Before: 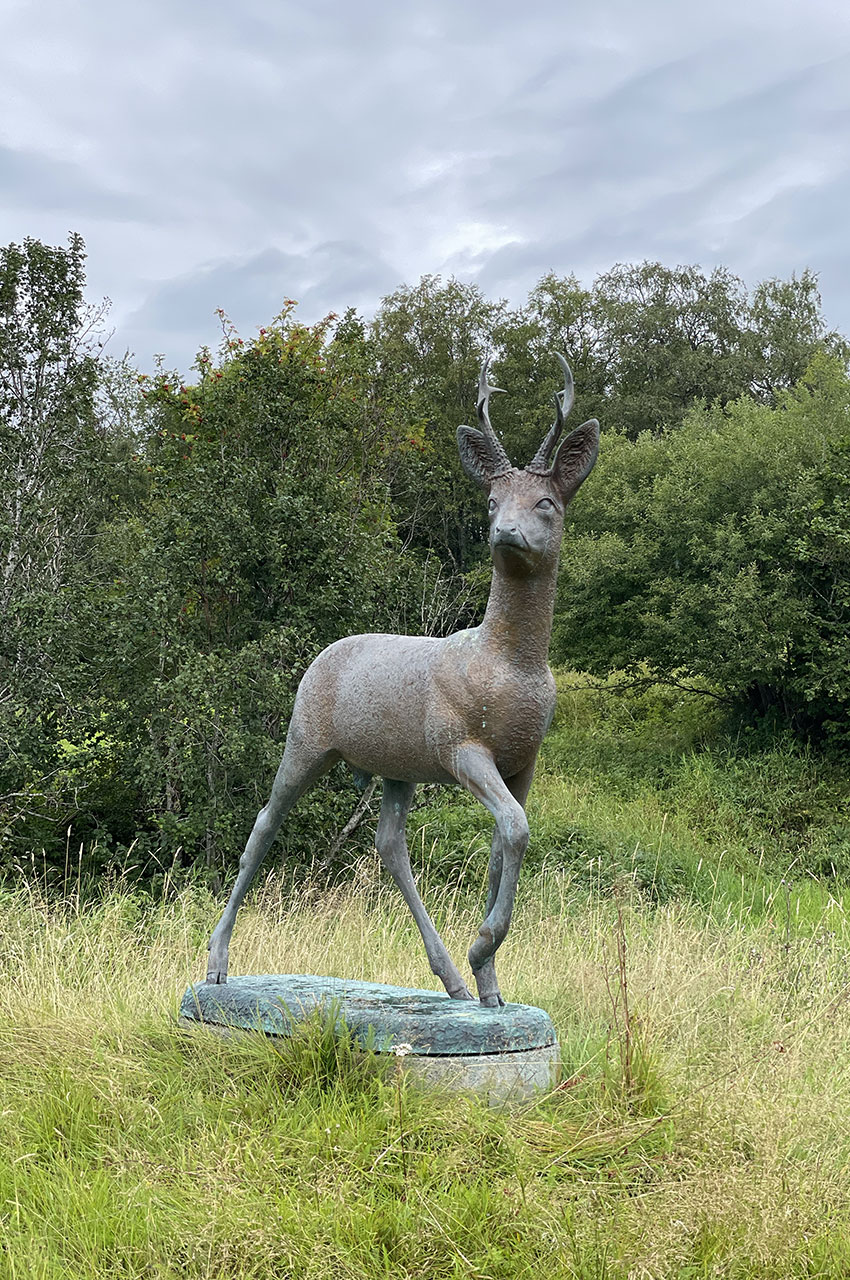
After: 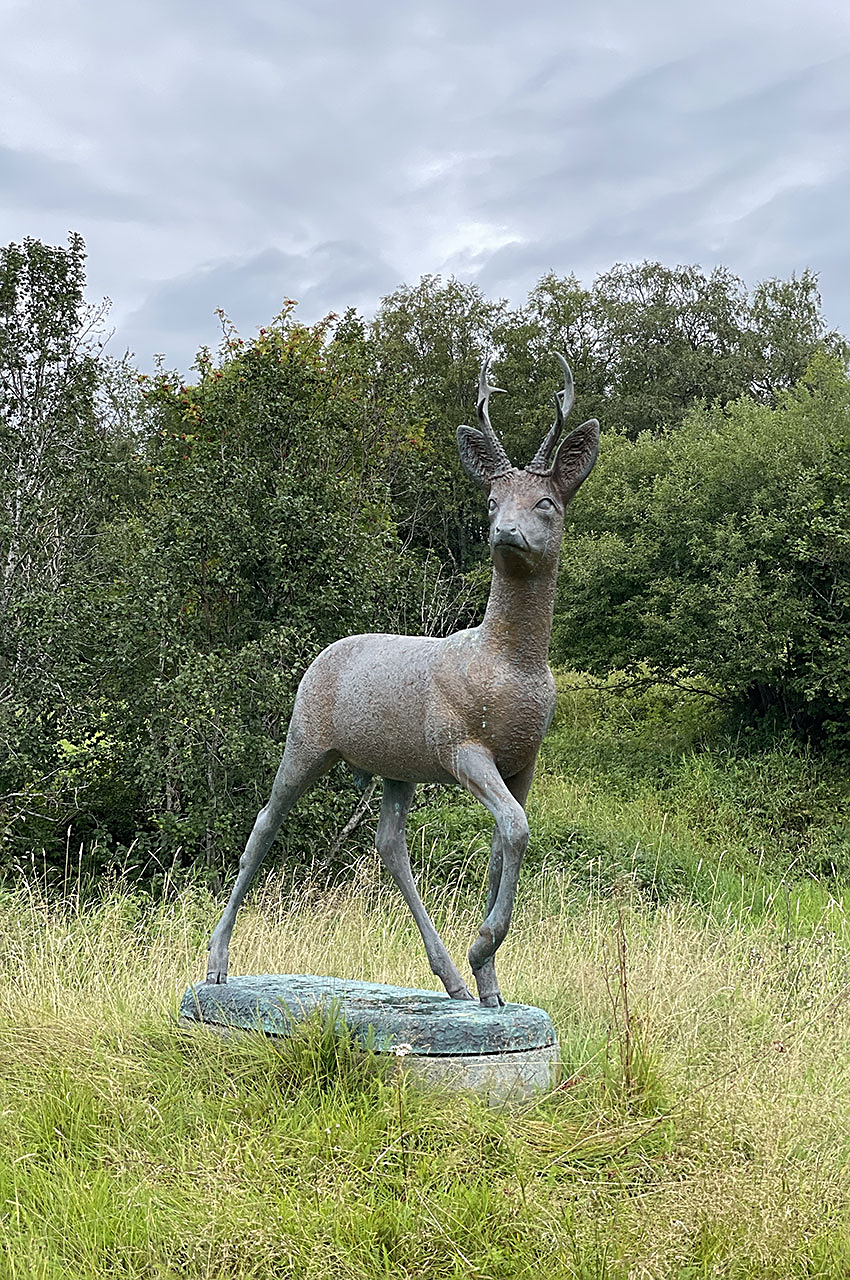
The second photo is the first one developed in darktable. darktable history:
exposure: compensate exposure bias true, compensate highlight preservation false
sharpen: amount 0.5
